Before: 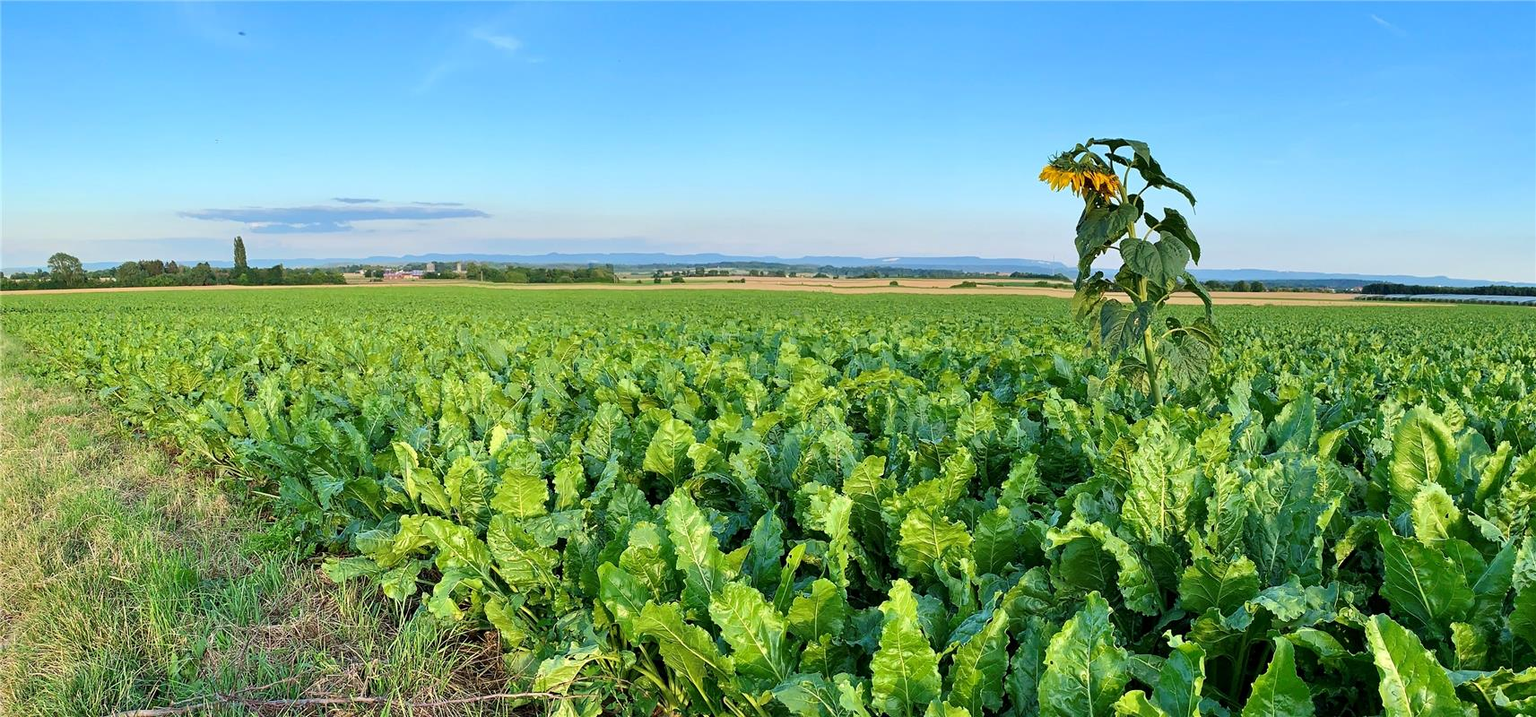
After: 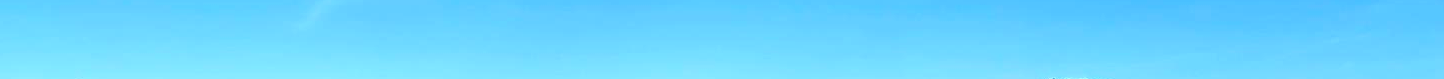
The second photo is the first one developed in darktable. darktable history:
crop and rotate: left 9.644%, top 9.491%, right 6.021%, bottom 80.509%
color balance rgb: shadows lift › luminance -41.13%, shadows lift › chroma 14.13%, shadows lift › hue 260°, power › luminance -3.76%, power › chroma 0.56%, power › hue 40.37°, highlights gain › luminance 16.81%, highlights gain › chroma 2.94%, highlights gain › hue 260°, global offset › luminance -0.29%, global offset › chroma 0.31%, global offset › hue 260°, perceptual saturation grading › global saturation 20%, perceptual saturation grading › highlights -13.92%, perceptual saturation grading › shadows 50%
